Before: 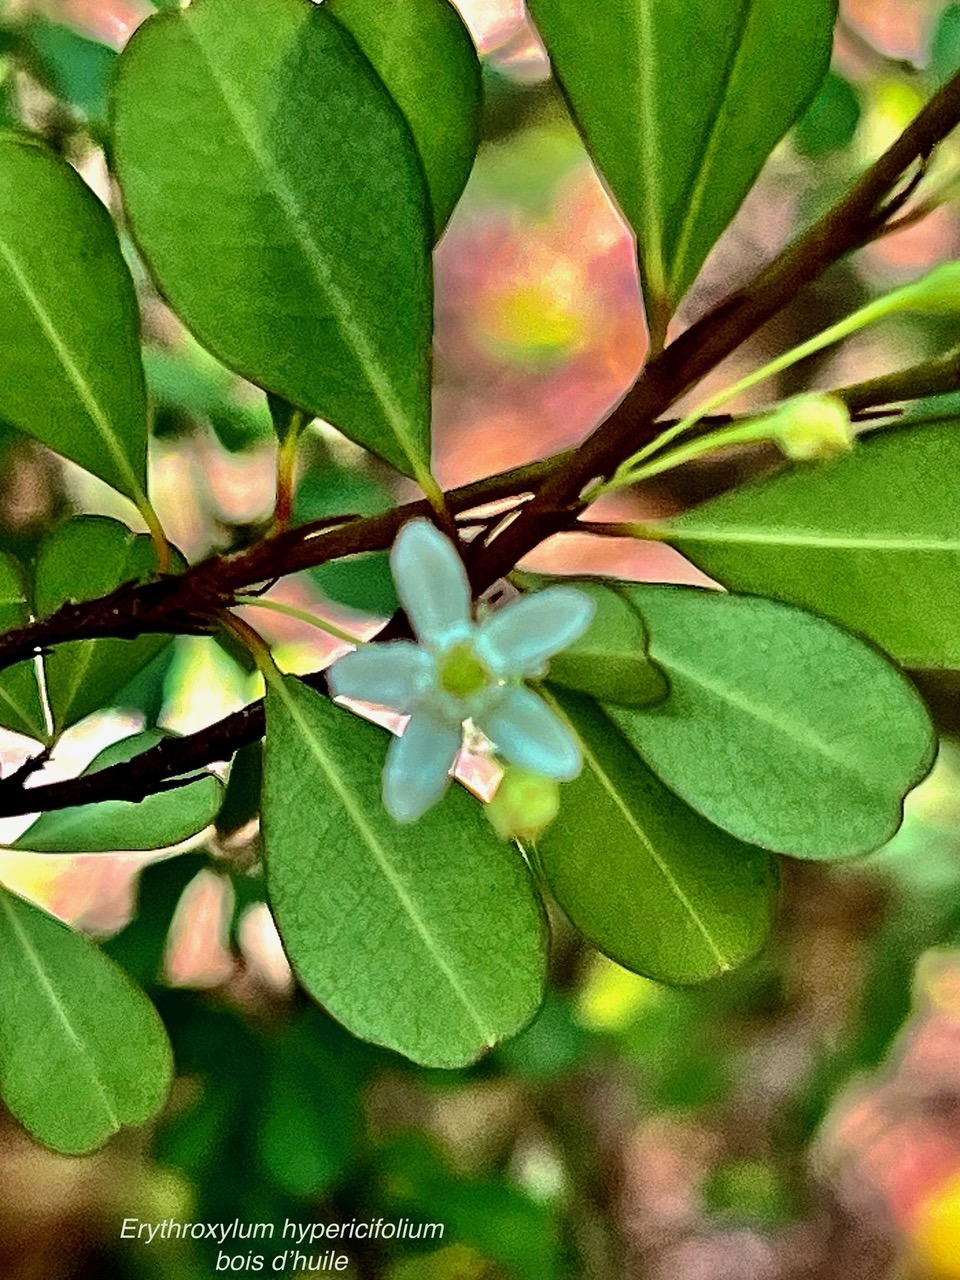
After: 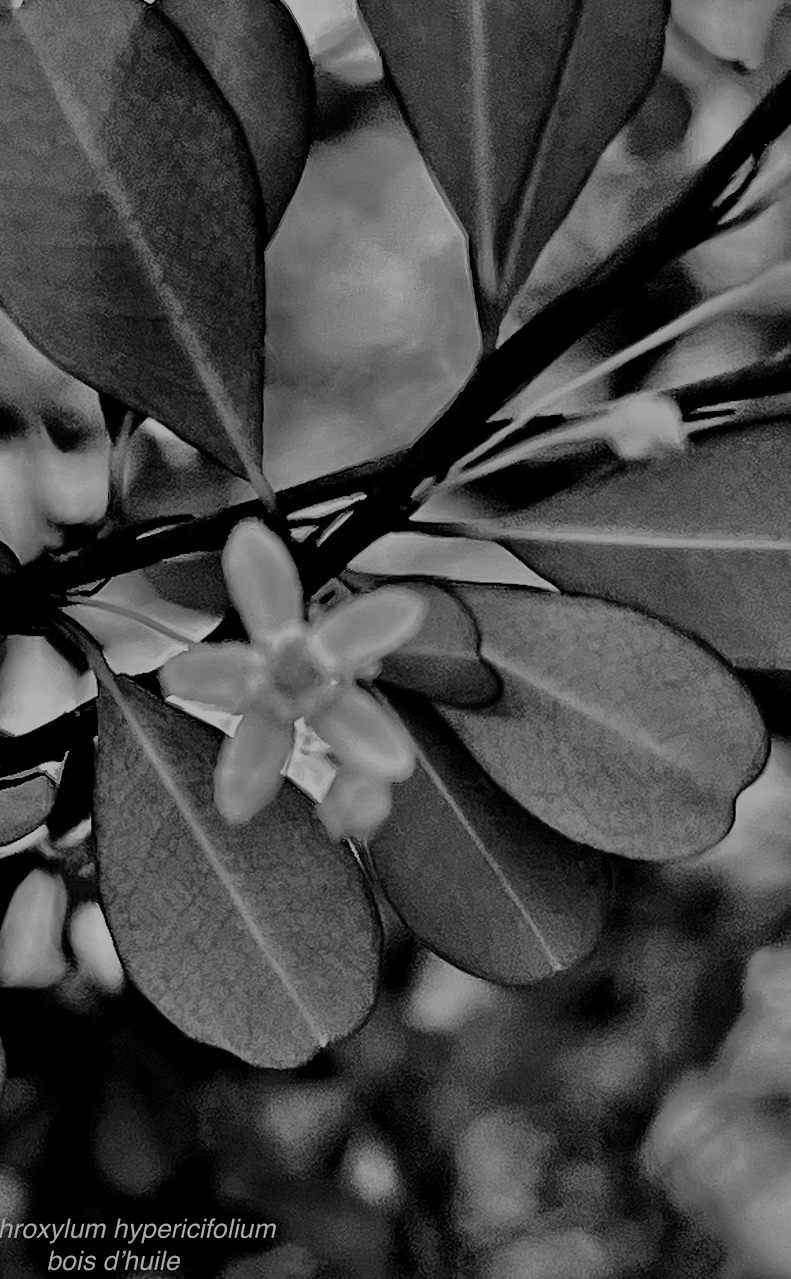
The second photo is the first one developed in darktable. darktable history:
color calibration: output gray [0.21, 0.42, 0.37, 0], gray › normalize channels true, illuminant same as pipeline (D50), adaptation XYZ, x 0.346, y 0.359, gamut compression 0
exposure: black level correction 0.009, exposure -0.637 EV, compensate highlight preservation false
filmic rgb: black relative exposure -7.75 EV, white relative exposure 4.4 EV, threshold 3 EV, hardness 3.76, latitude 38.11%, contrast 0.966, highlights saturation mix 10%, shadows ↔ highlights balance 4.59%, color science v4 (2020), enable highlight reconstruction true
crop: left 17.582%, bottom 0.031%
